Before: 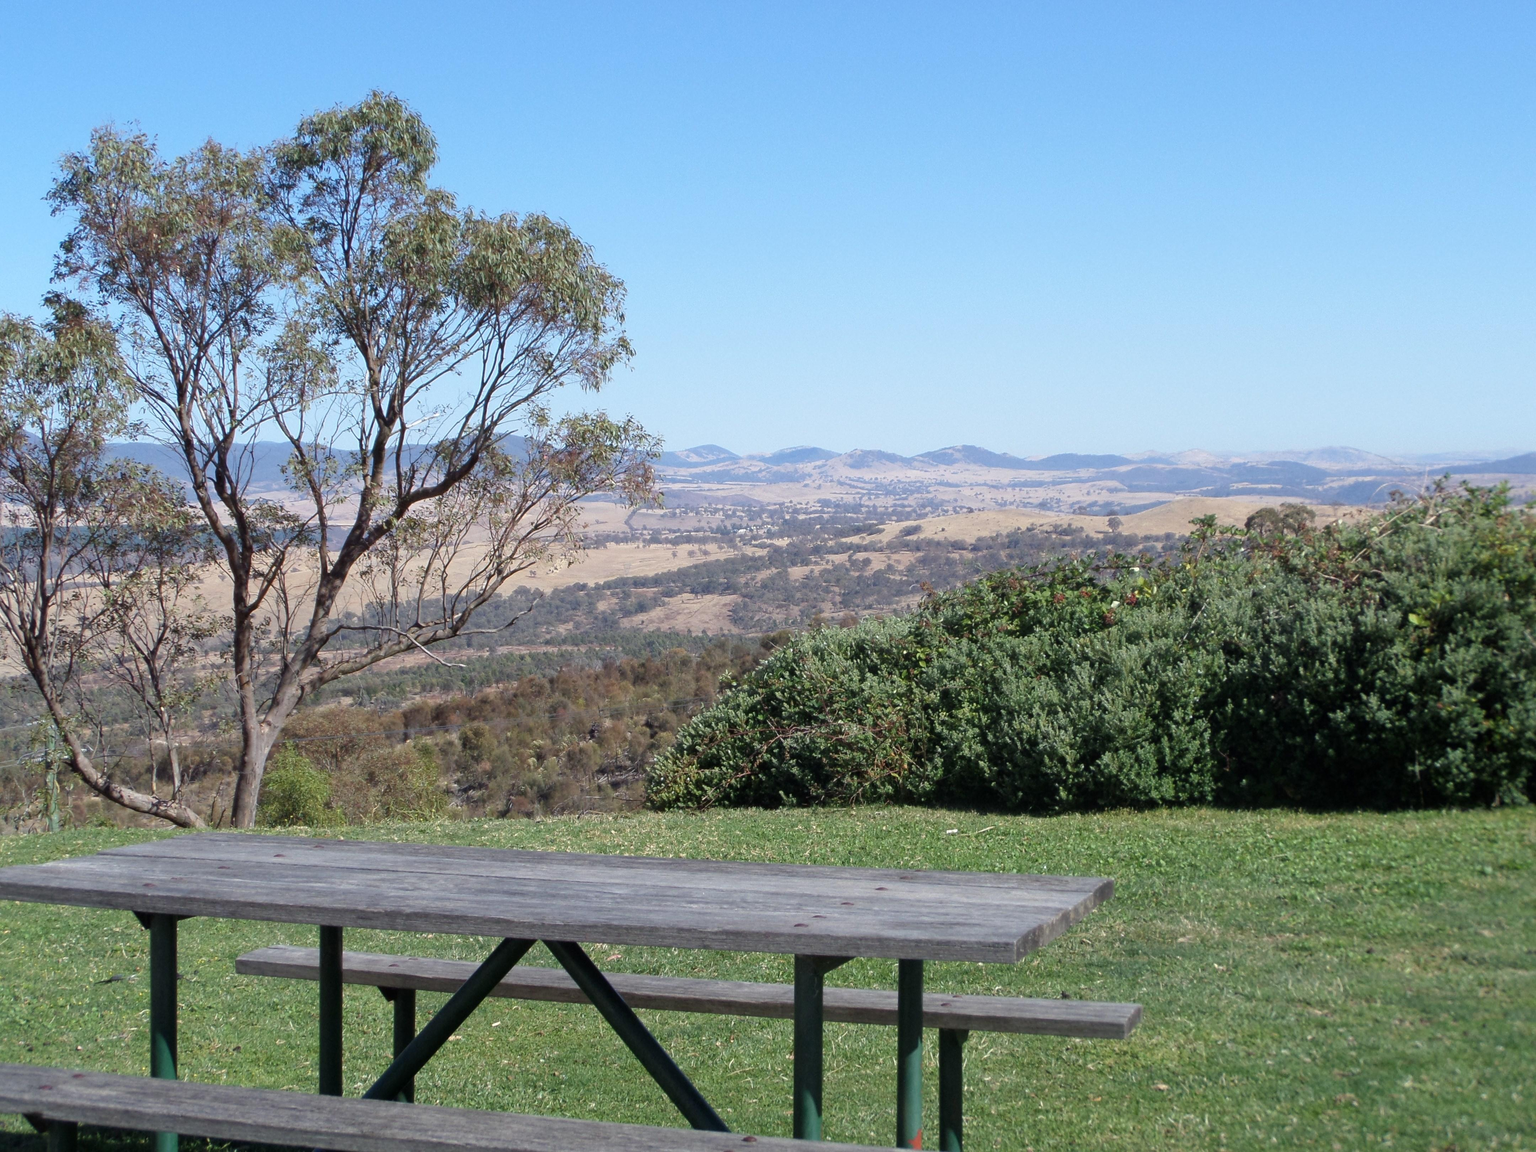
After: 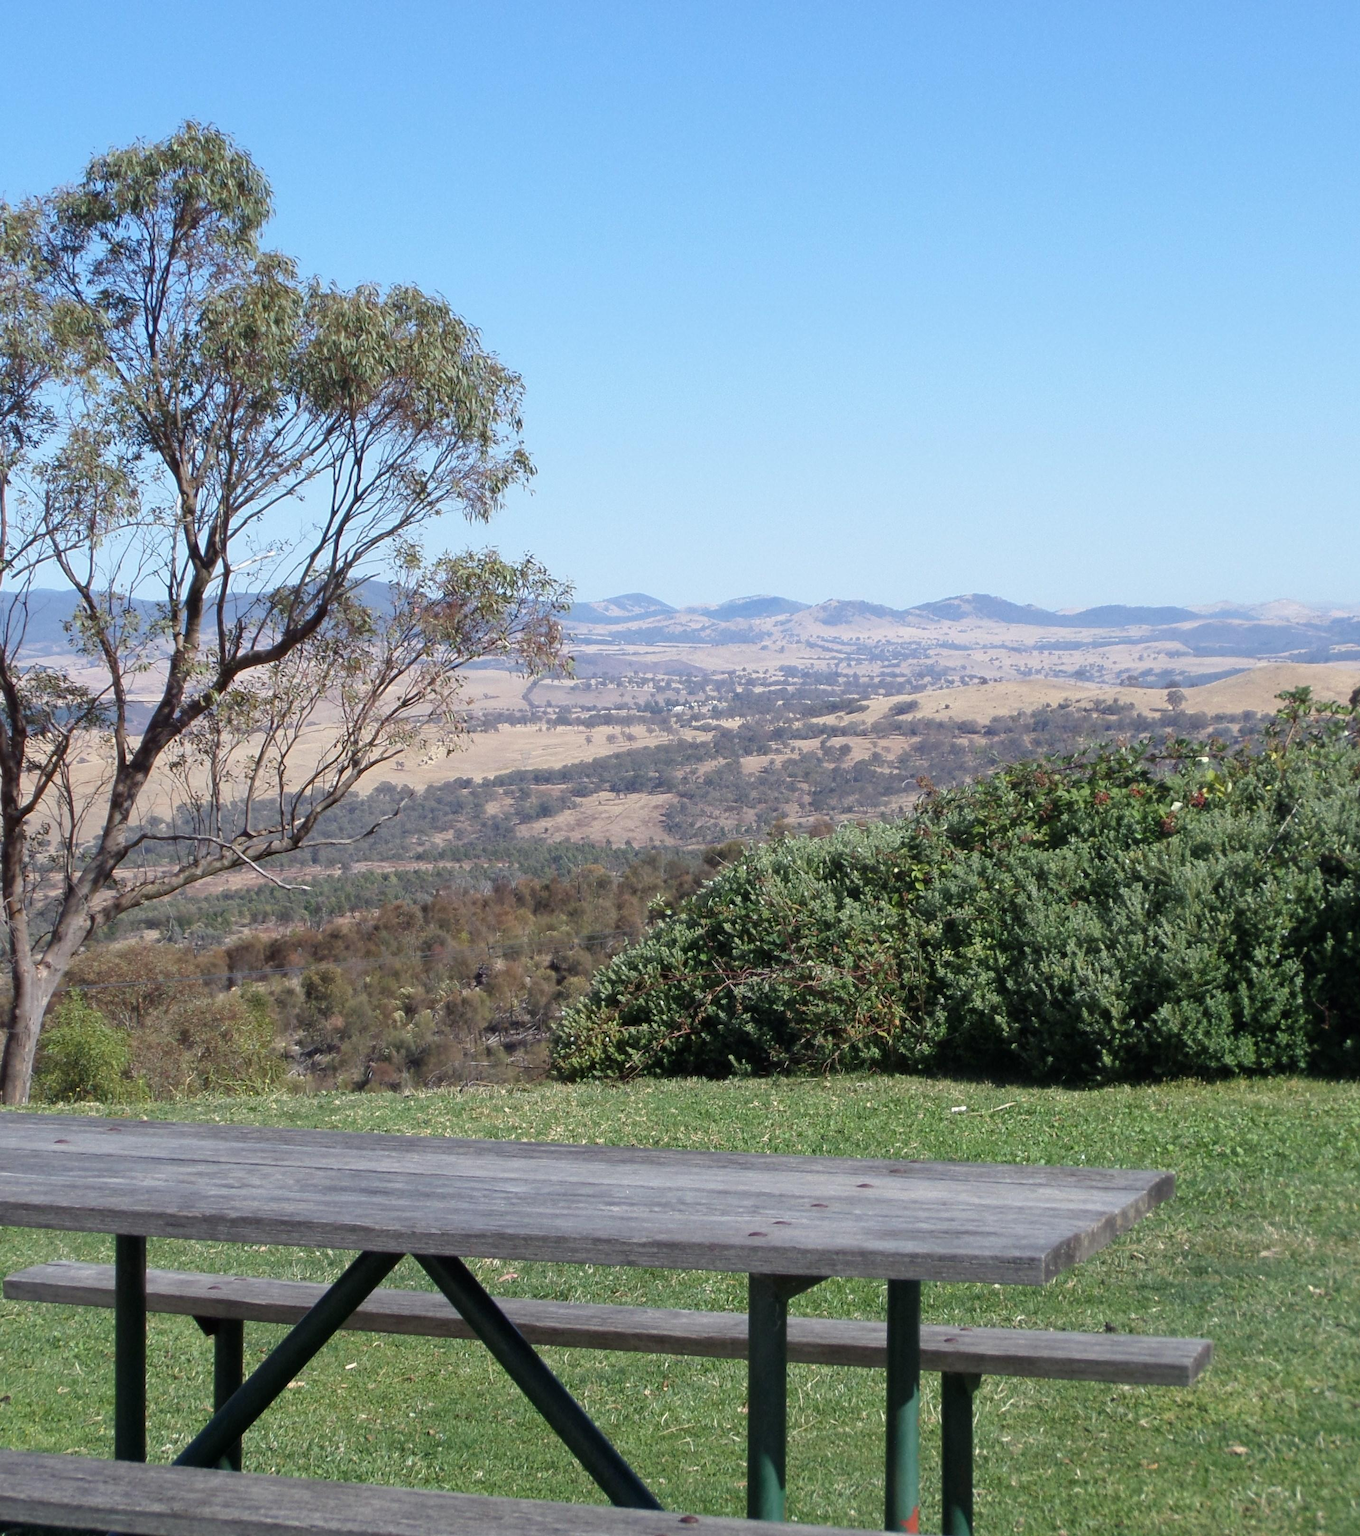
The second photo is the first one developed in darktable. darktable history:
crop and rotate: left 15.195%, right 18.372%
